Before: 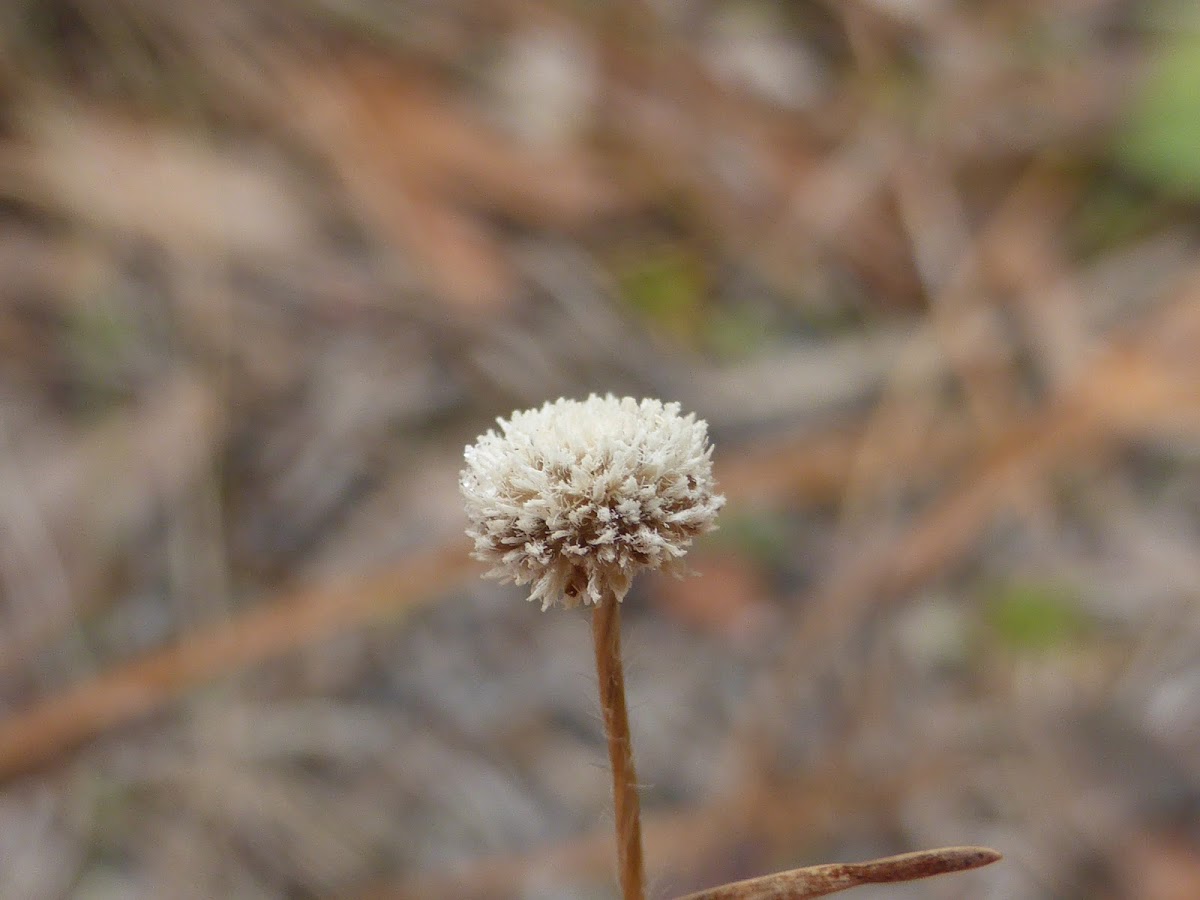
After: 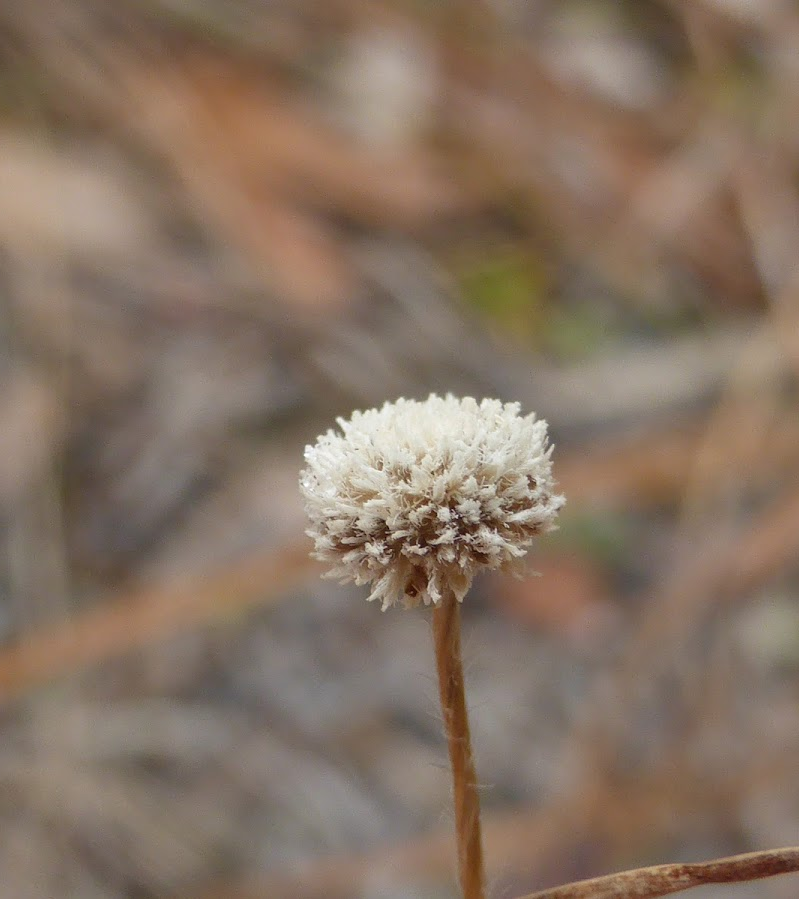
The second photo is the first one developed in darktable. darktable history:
crop and rotate: left 13.409%, right 19.924%
color balance: mode lift, gamma, gain (sRGB)
